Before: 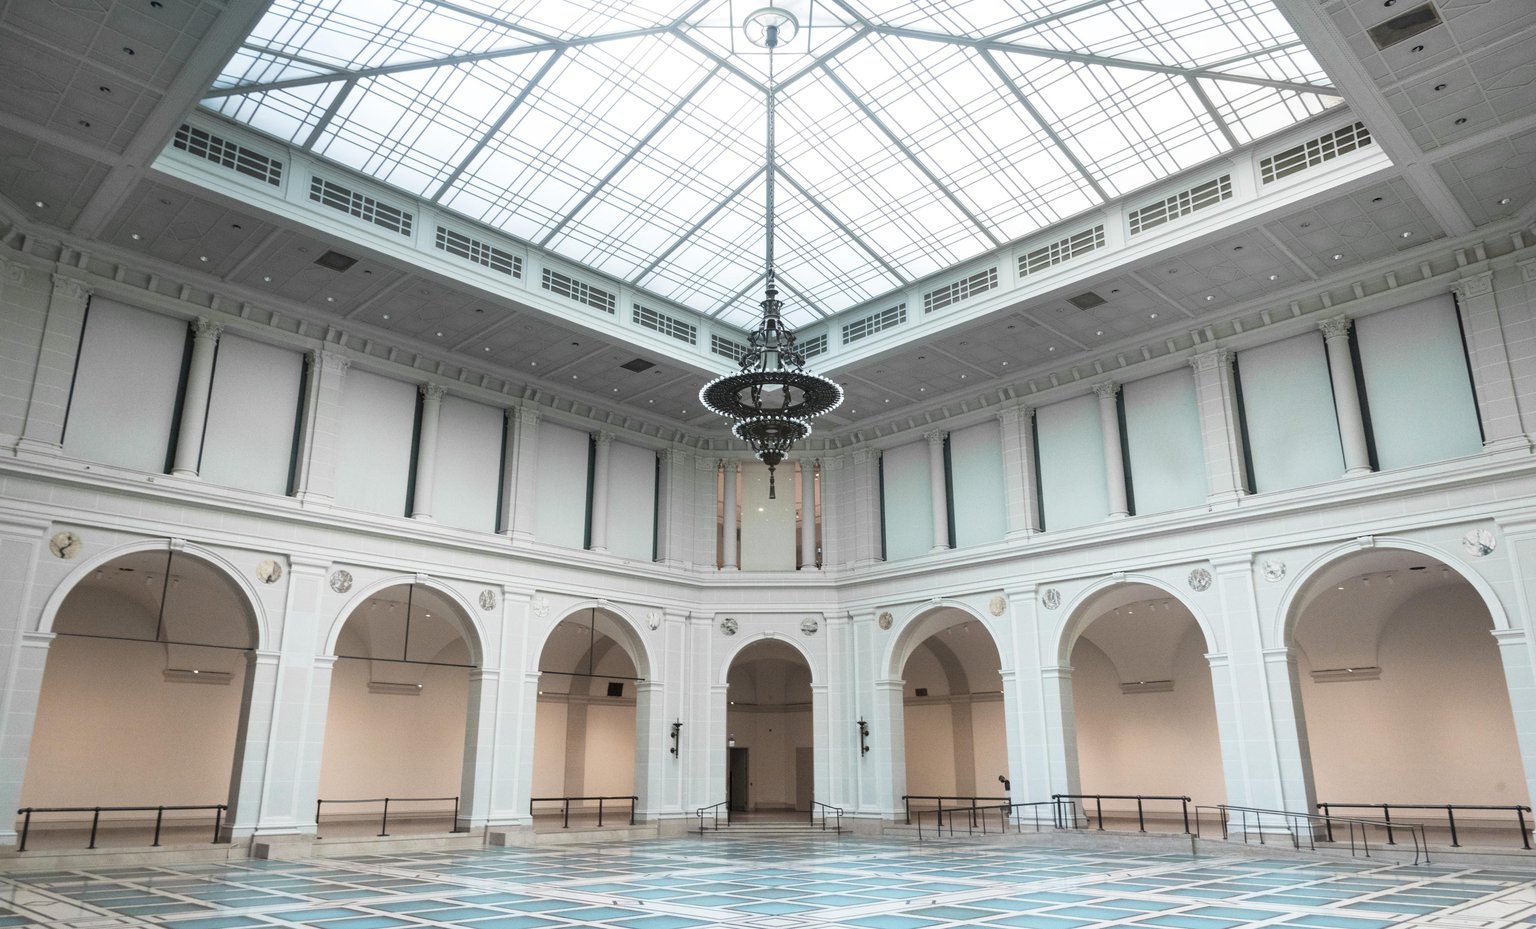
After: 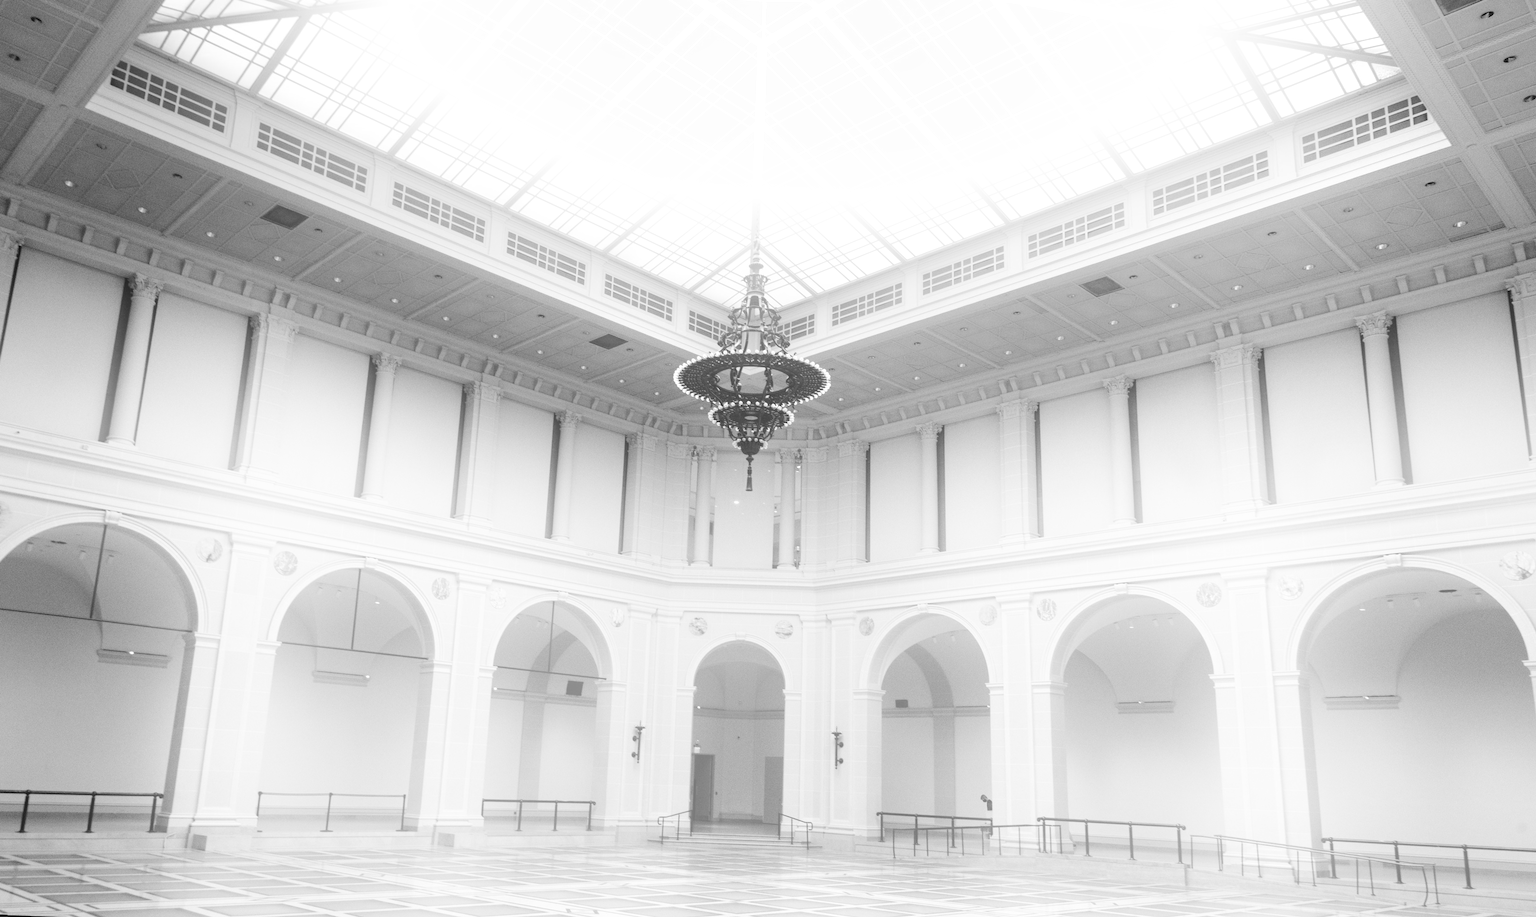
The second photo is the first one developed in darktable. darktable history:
crop and rotate: angle -1.96°, left 3.097%, top 4.154%, right 1.586%, bottom 0.529%
monochrome: on, module defaults
tone curve: curves: ch0 [(0, 0) (0.003, 0.019) (0.011, 0.02) (0.025, 0.019) (0.044, 0.027) (0.069, 0.038) (0.1, 0.056) (0.136, 0.089) (0.177, 0.137) (0.224, 0.187) (0.277, 0.259) (0.335, 0.343) (0.399, 0.437) (0.468, 0.532) (0.543, 0.613) (0.623, 0.685) (0.709, 0.752) (0.801, 0.822) (0.898, 0.9) (1, 1)], preserve colors none
color correction: highlights a* -1.43, highlights b* 10.12, shadows a* 0.395, shadows b* 19.35
rotate and perspective: lens shift (vertical) 0.048, lens shift (horizontal) -0.024, automatic cropping off
exposure: exposure 0.178 EV, compensate exposure bias true, compensate highlight preservation false
bloom: size 40%
